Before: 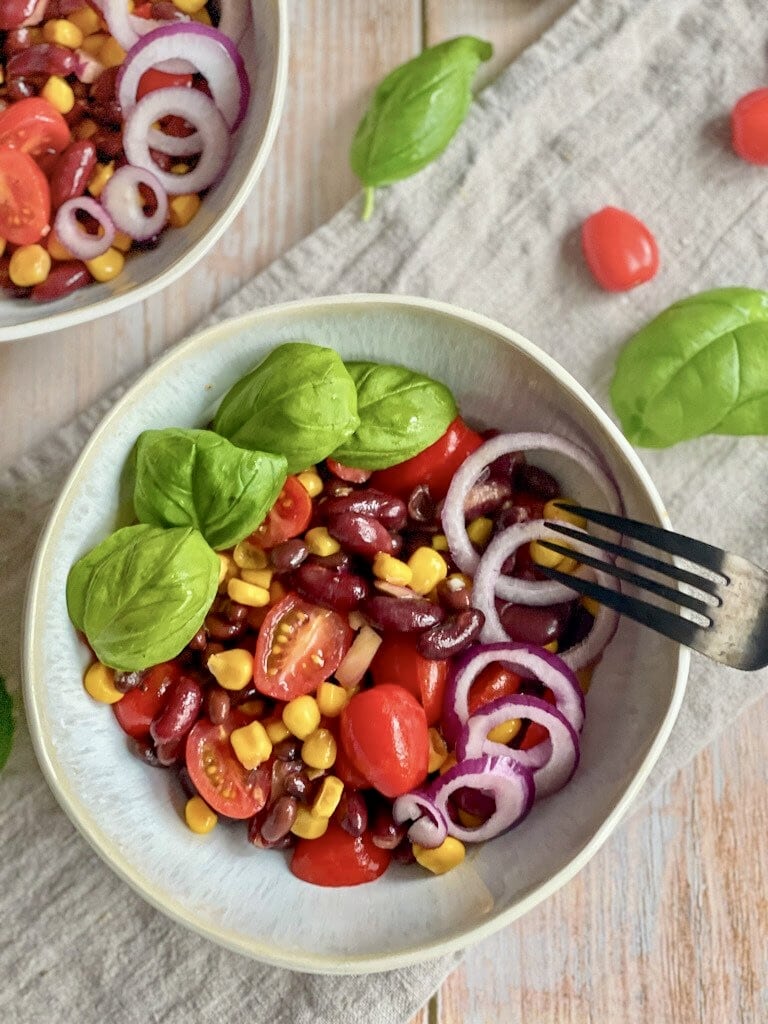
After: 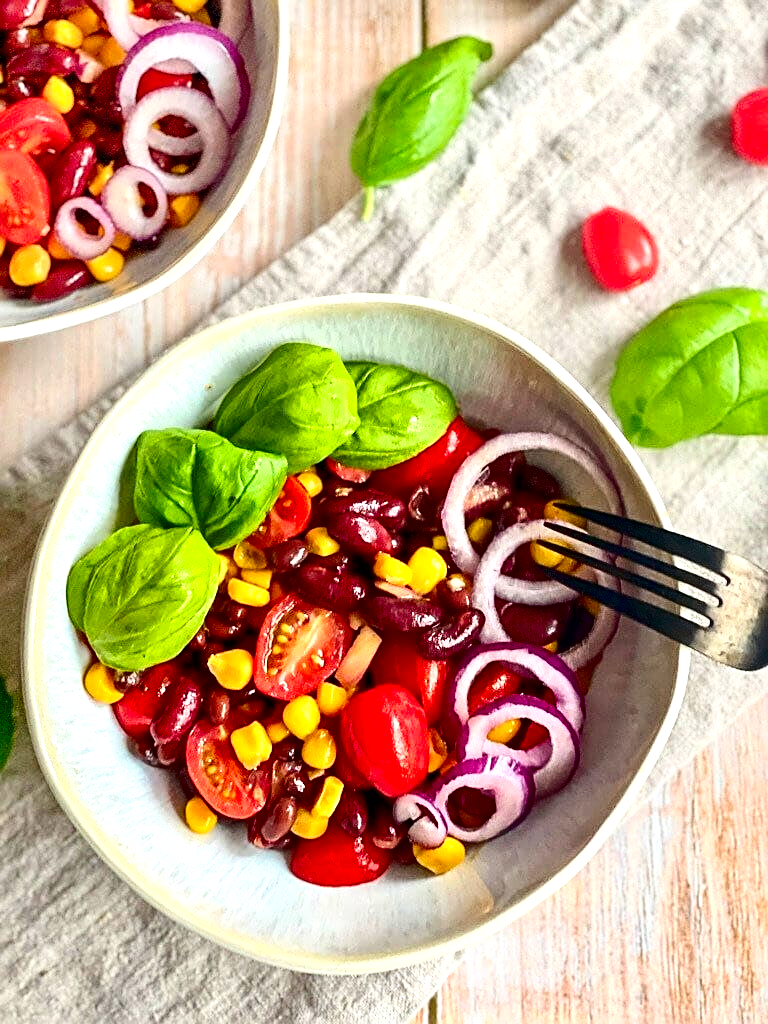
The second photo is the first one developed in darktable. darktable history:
exposure: exposure 0.6 EV, compensate highlight preservation false
sharpen: on, module defaults
local contrast: mode bilateral grid, contrast 20, coarseness 50, detail 120%, midtone range 0.2
contrast brightness saturation: contrast 0.19, brightness -0.11, saturation 0.21
